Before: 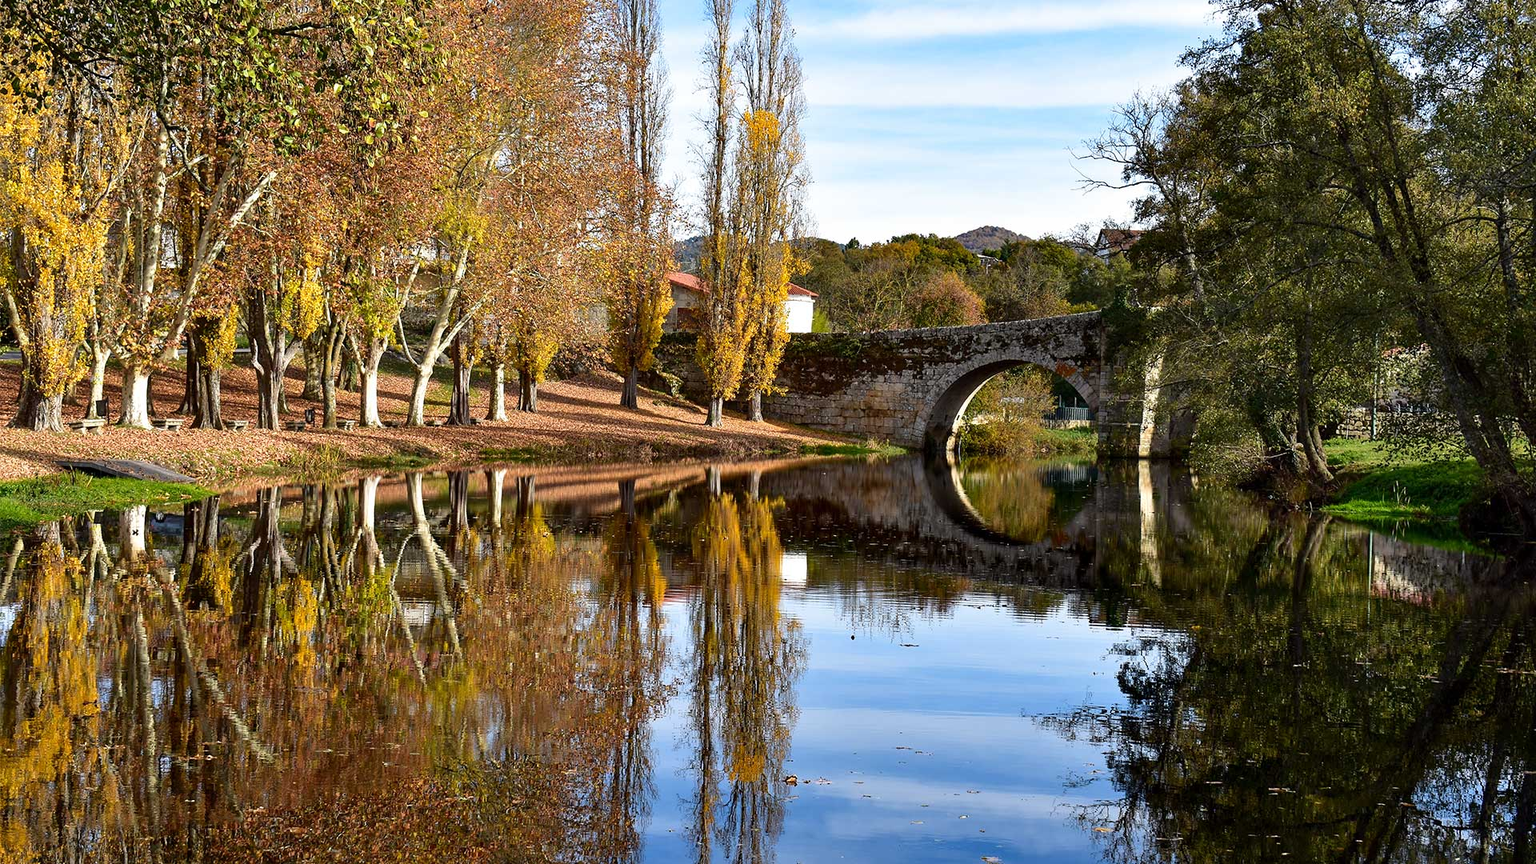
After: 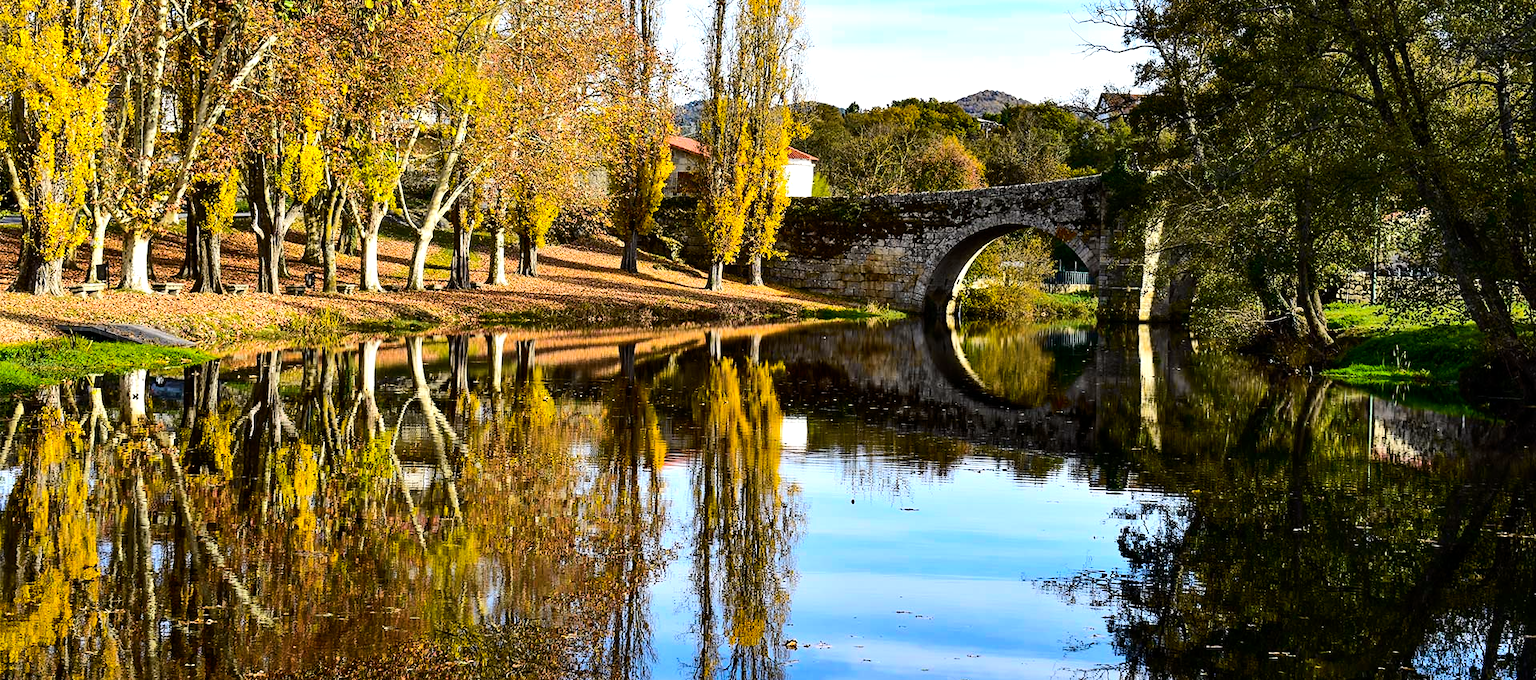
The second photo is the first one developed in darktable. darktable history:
tone equalizer: -8 EV -0.417 EV, -7 EV -0.389 EV, -6 EV -0.333 EV, -5 EV -0.222 EV, -3 EV 0.222 EV, -2 EV 0.333 EV, -1 EV 0.389 EV, +0 EV 0.417 EV, edges refinement/feathering 500, mask exposure compensation -1.57 EV, preserve details no
crop and rotate: top 15.774%, bottom 5.506%
color balance rgb: linear chroma grading › global chroma 15%, perceptual saturation grading › global saturation 30%
tone curve: curves: ch0 [(0, 0) (0.078, 0.052) (0.236, 0.22) (0.427, 0.472) (0.508, 0.586) (0.654, 0.742) (0.793, 0.851) (0.994, 0.974)]; ch1 [(0, 0) (0.161, 0.092) (0.35, 0.33) (0.392, 0.392) (0.456, 0.456) (0.505, 0.502) (0.537, 0.518) (0.553, 0.534) (0.602, 0.579) (0.718, 0.718) (1, 1)]; ch2 [(0, 0) (0.346, 0.362) (0.411, 0.412) (0.502, 0.502) (0.531, 0.521) (0.586, 0.59) (0.621, 0.604) (1, 1)], color space Lab, independent channels, preserve colors none
